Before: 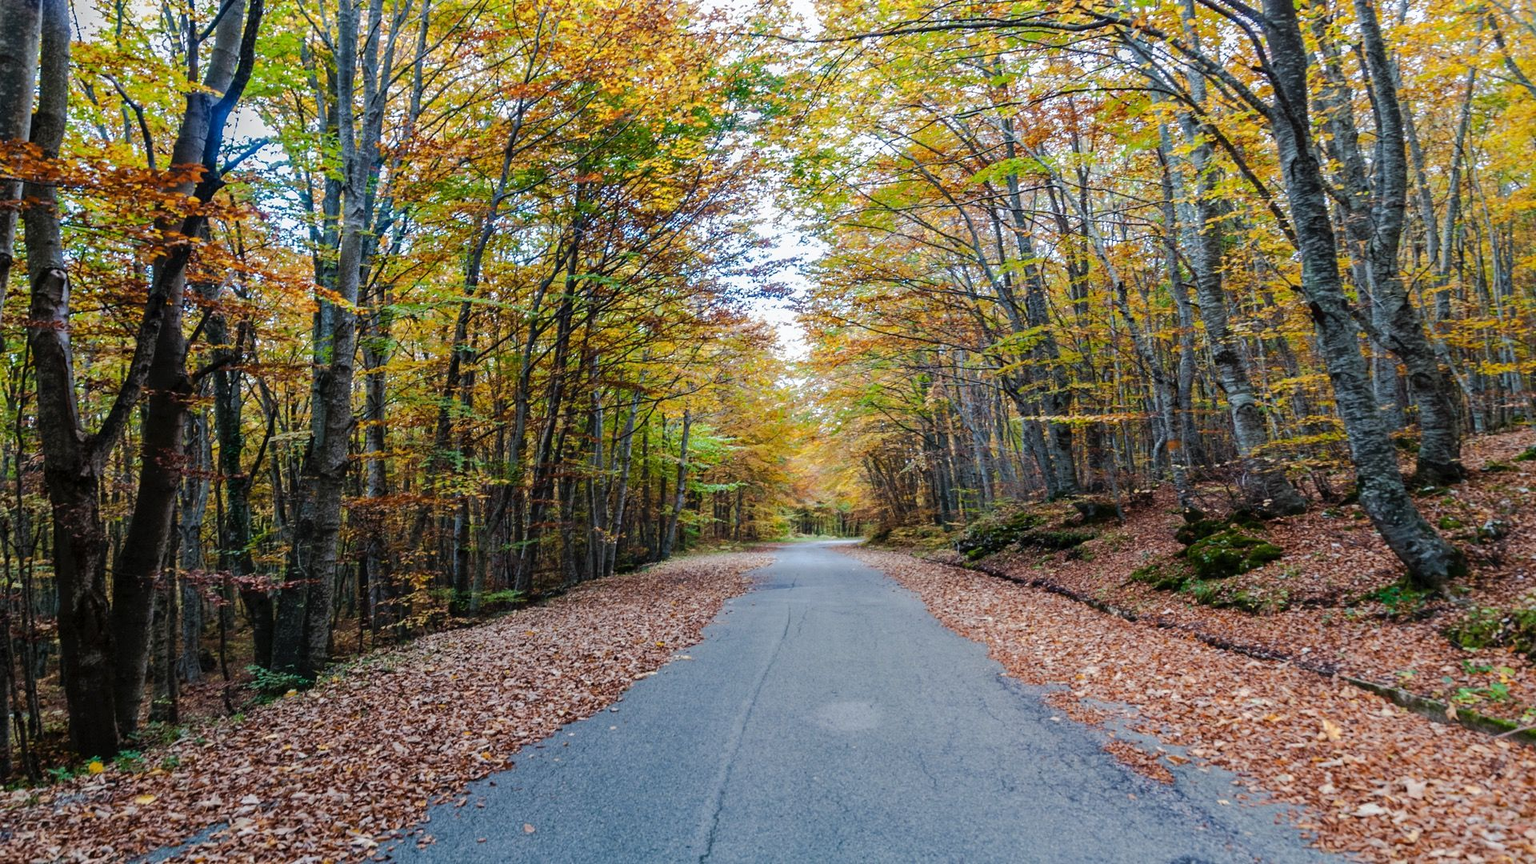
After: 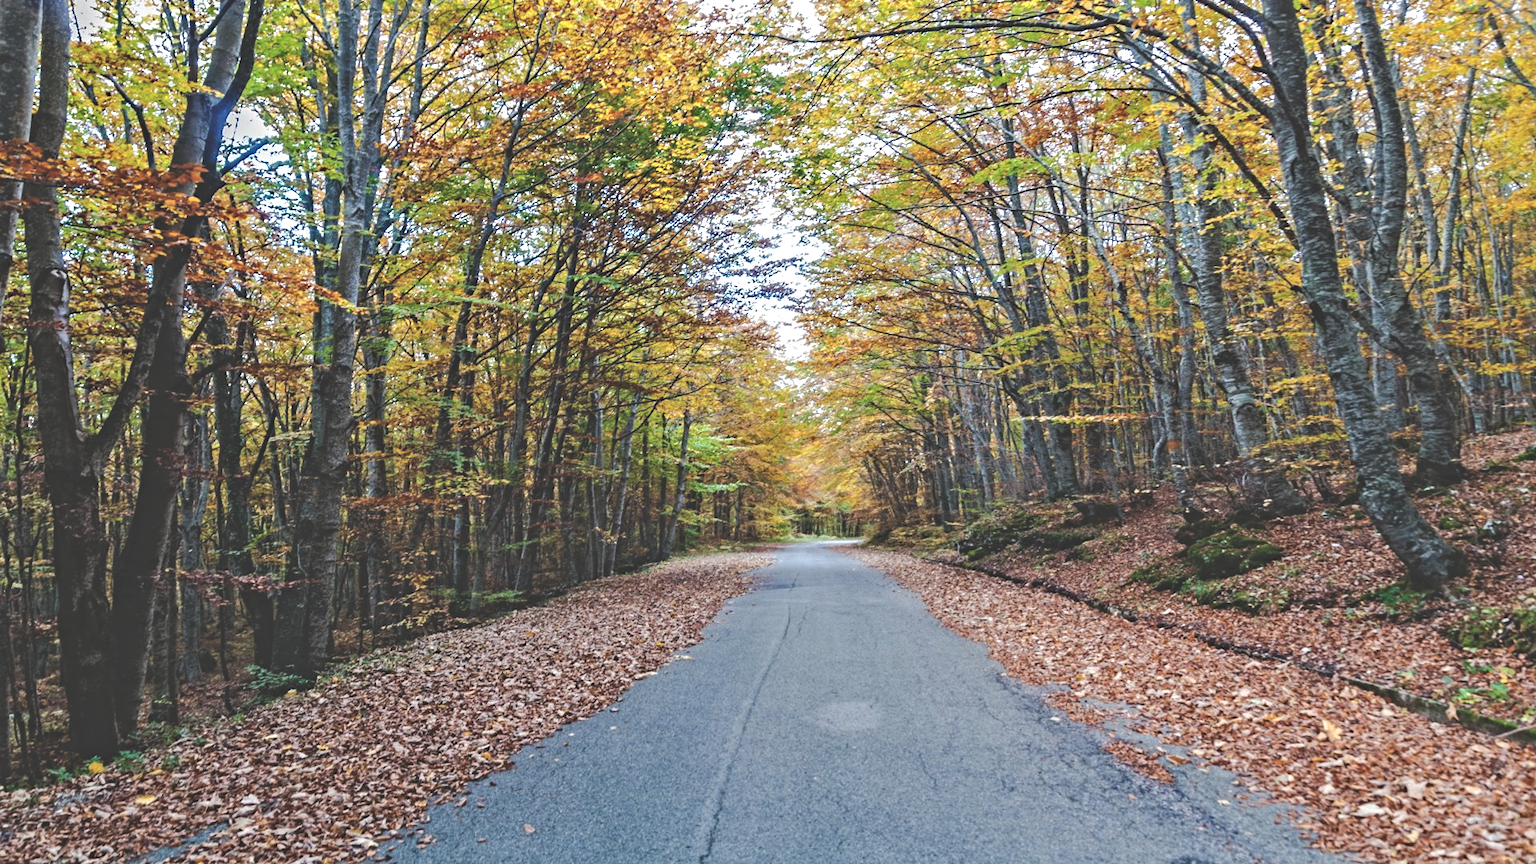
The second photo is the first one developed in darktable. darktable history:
exposure: black level correction -0.039, exposure 0.065 EV, compensate exposure bias true, compensate highlight preservation false
contrast equalizer: y [[0.5, 0.501, 0.525, 0.597, 0.58, 0.514], [0.5 ×6], [0.5 ×6], [0 ×6], [0 ×6]]
